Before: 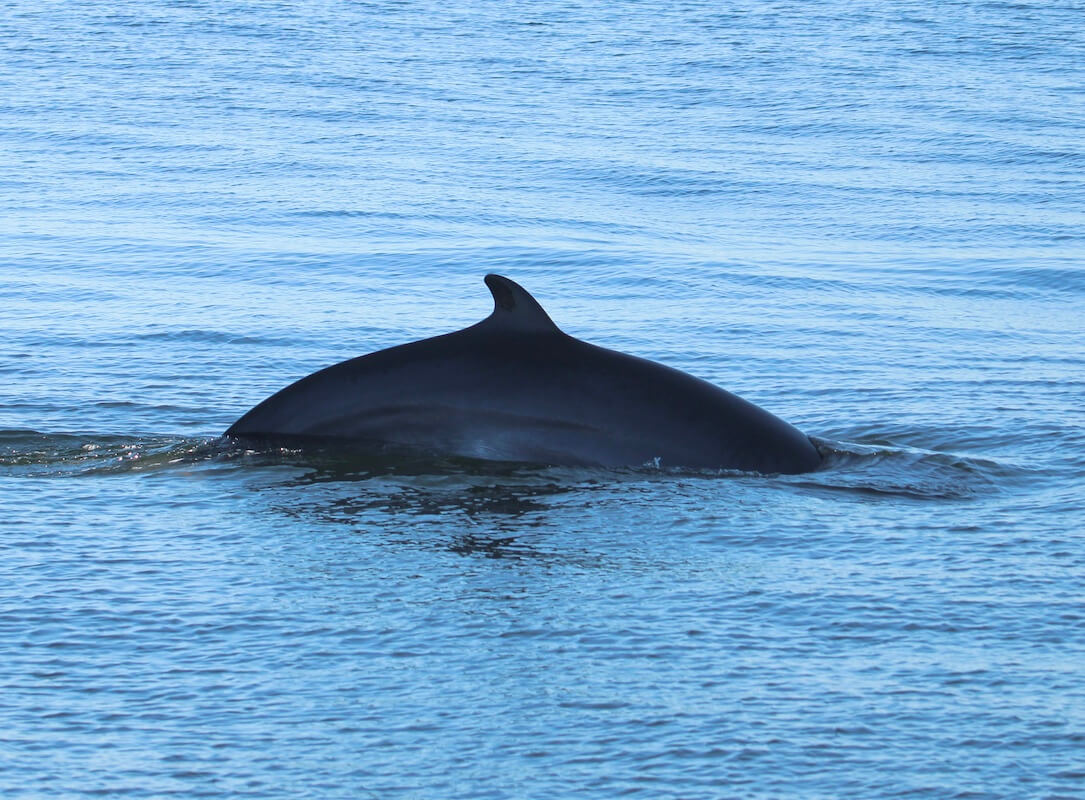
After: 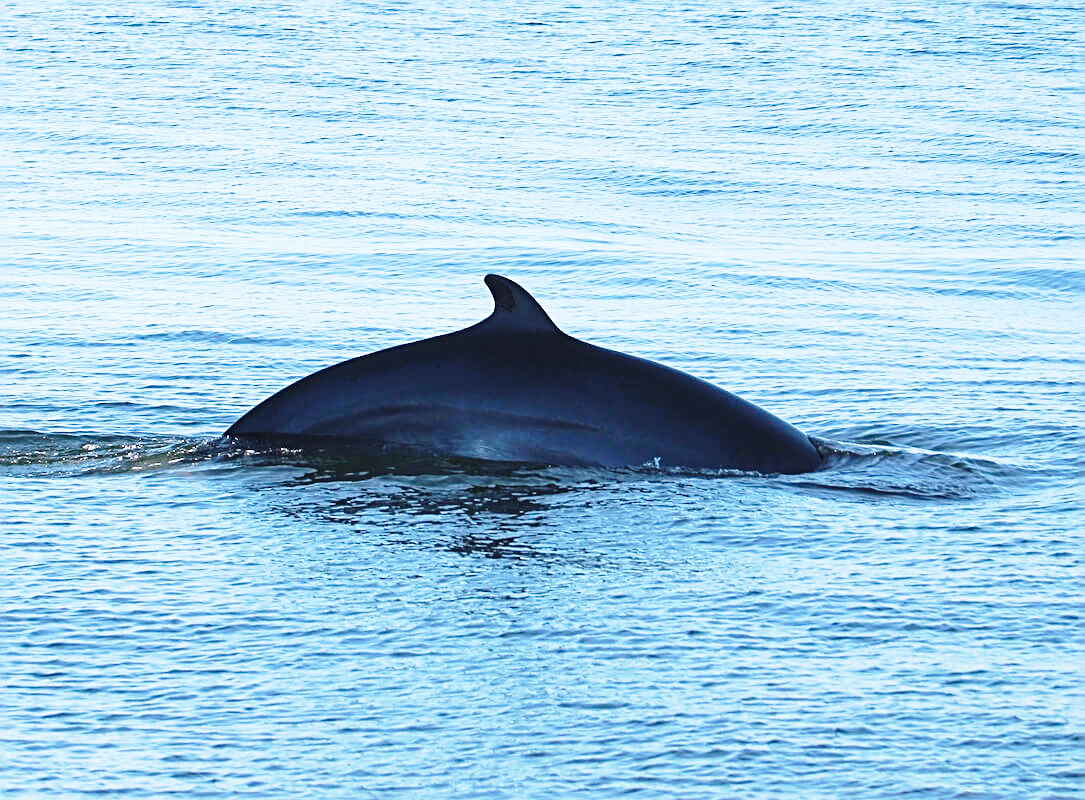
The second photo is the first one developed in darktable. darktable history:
base curve: curves: ch0 [(0, 0) (0.028, 0.03) (0.121, 0.232) (0.46, 0.748) (0.859, 0.968) (1, 1)], preserve colors none
sharpen: radius 2.701, amount 0.661
